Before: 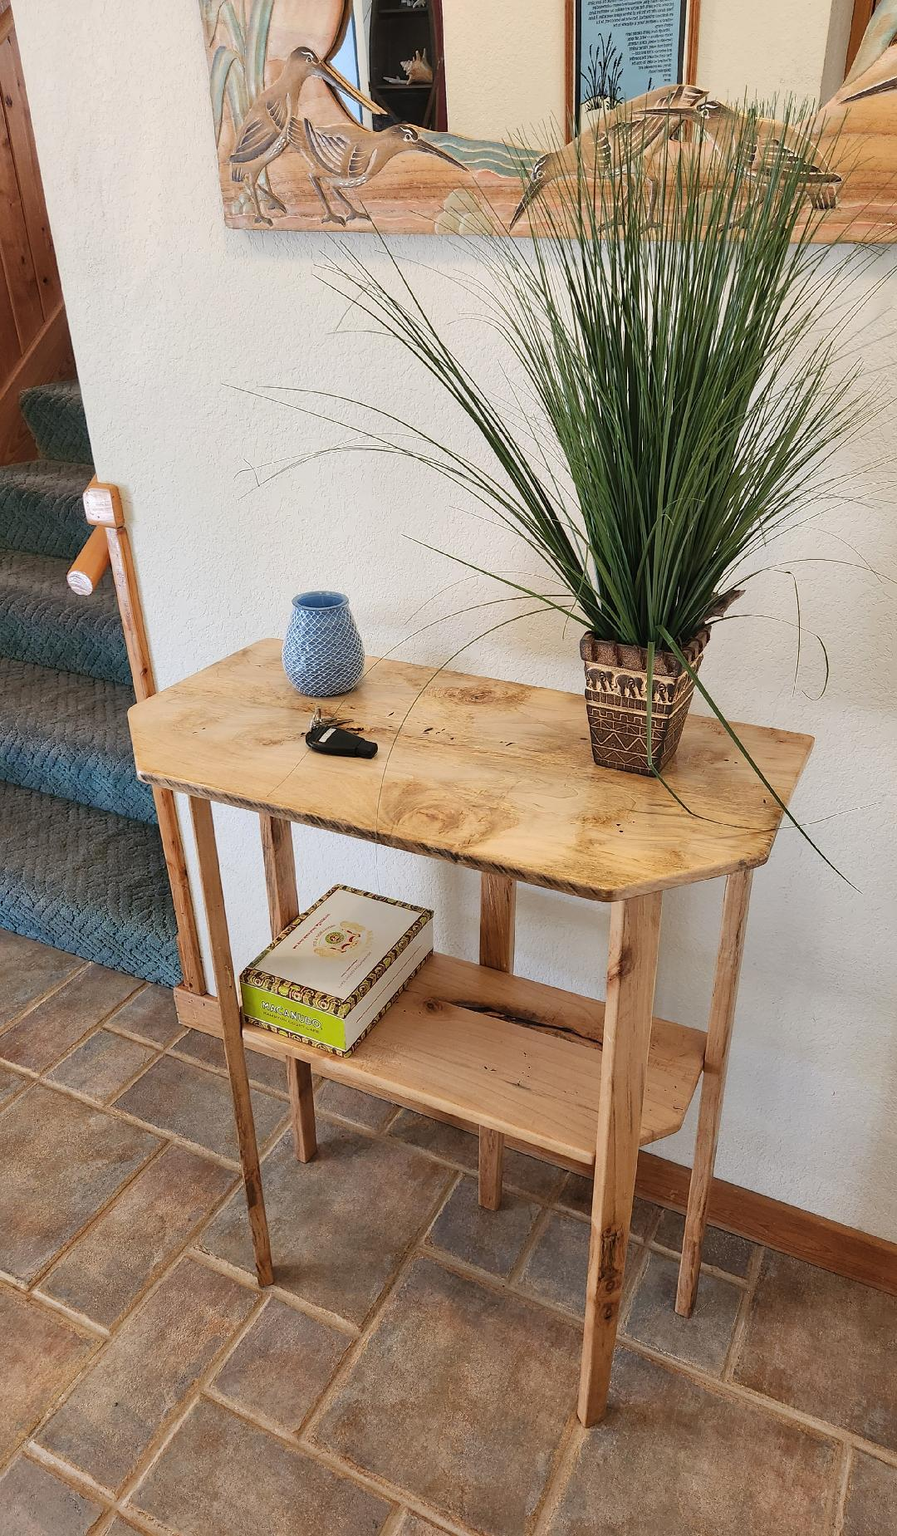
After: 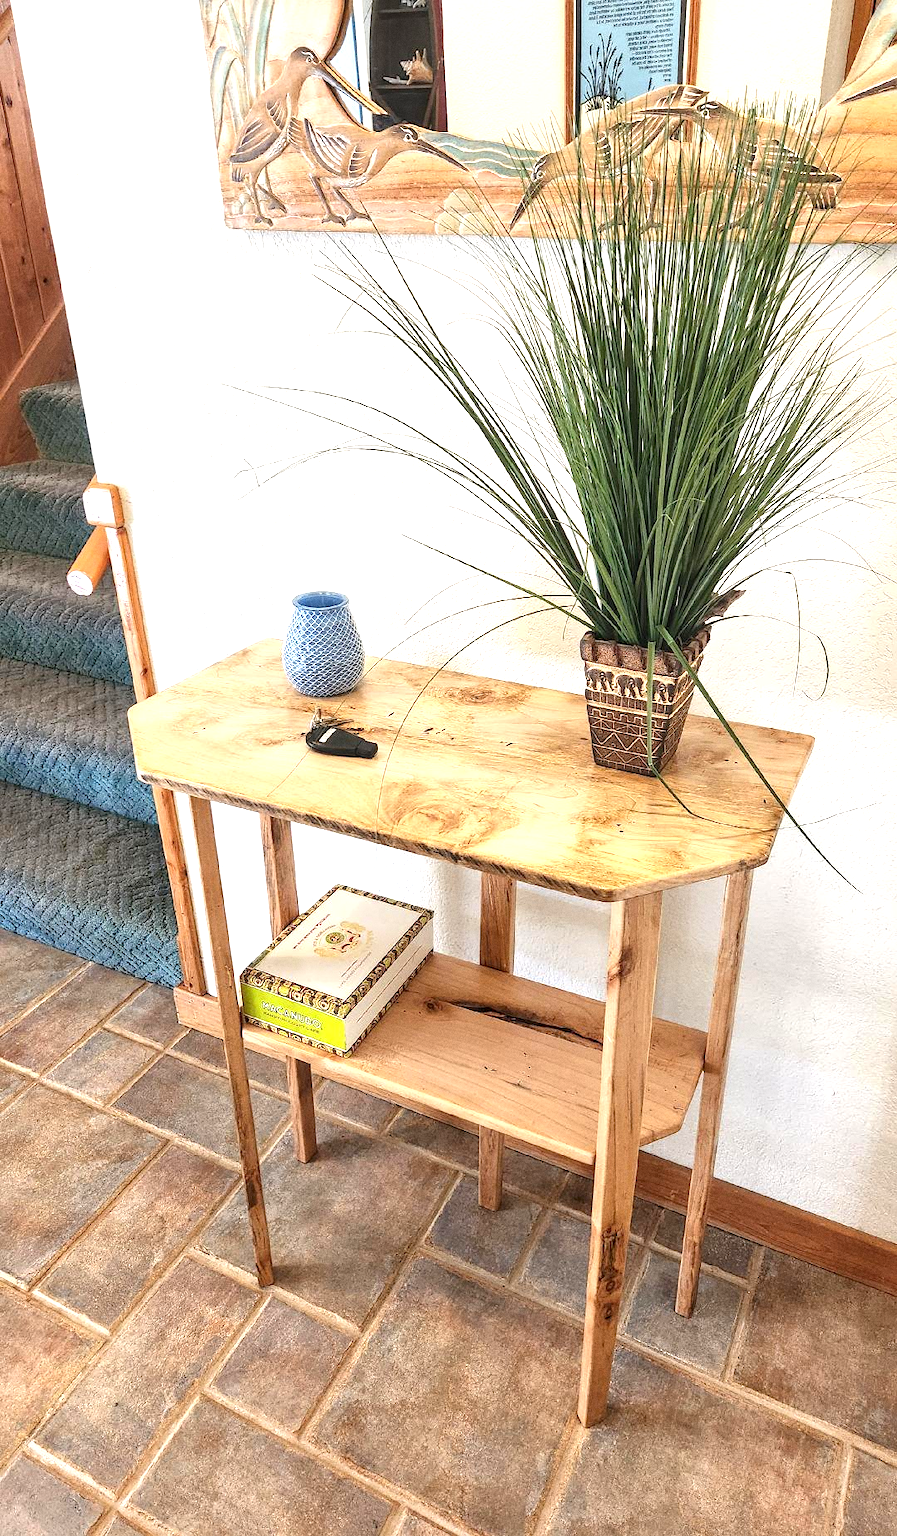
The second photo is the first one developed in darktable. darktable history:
grain: coarseness 0.09 ISO
local contrast: on, module defaults
exposure: black level correction 0.001, exposure 1.05 EV, compensate exposure bias true, compensate highlight preservation false
